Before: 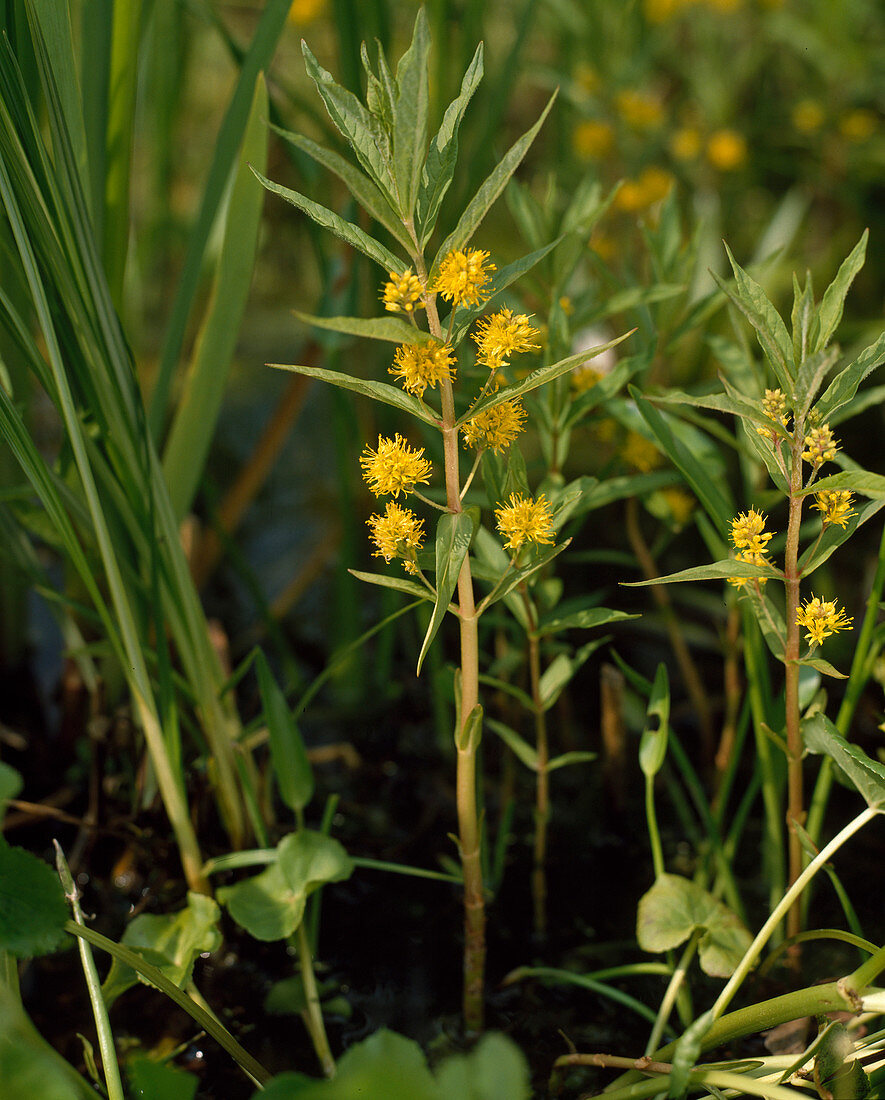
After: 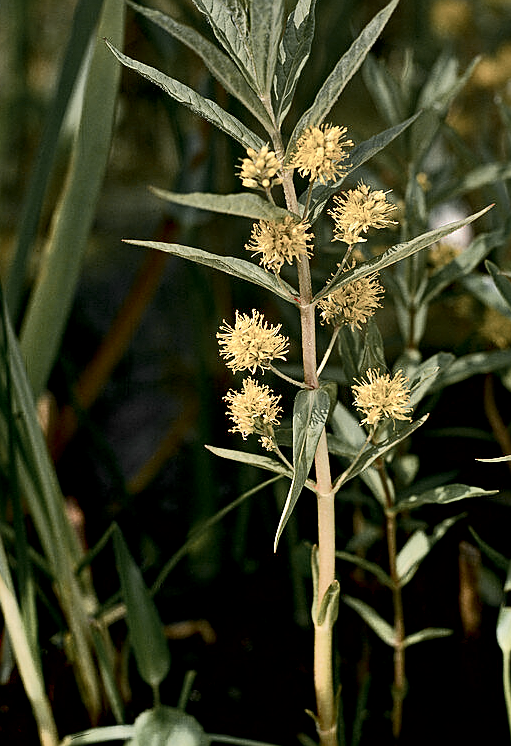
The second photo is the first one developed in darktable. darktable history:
crop: left 16.2%, top 11.356%, right 26.044%, bottom 20.747%
color zones: curves: ch1 [(0, 0.831) (0.08, 0.771) (0.157, 0.268) (0.241, 0.207) (0.562, -0.005) (0.714, -0.013) (0.876, 0.01) (1, 0.831)]
contrast brightness saturation: contrast 0.191, brightness -0.114, saturation 0.206
exposure: black level correction 0.01, exposure 0.011 EV, compensate highlight preservation false
sharpen: on, module defaults
haze removal: strength 0.286, distance 0.248, compatibility mode true
shadows and highlights: soften with gaussian
